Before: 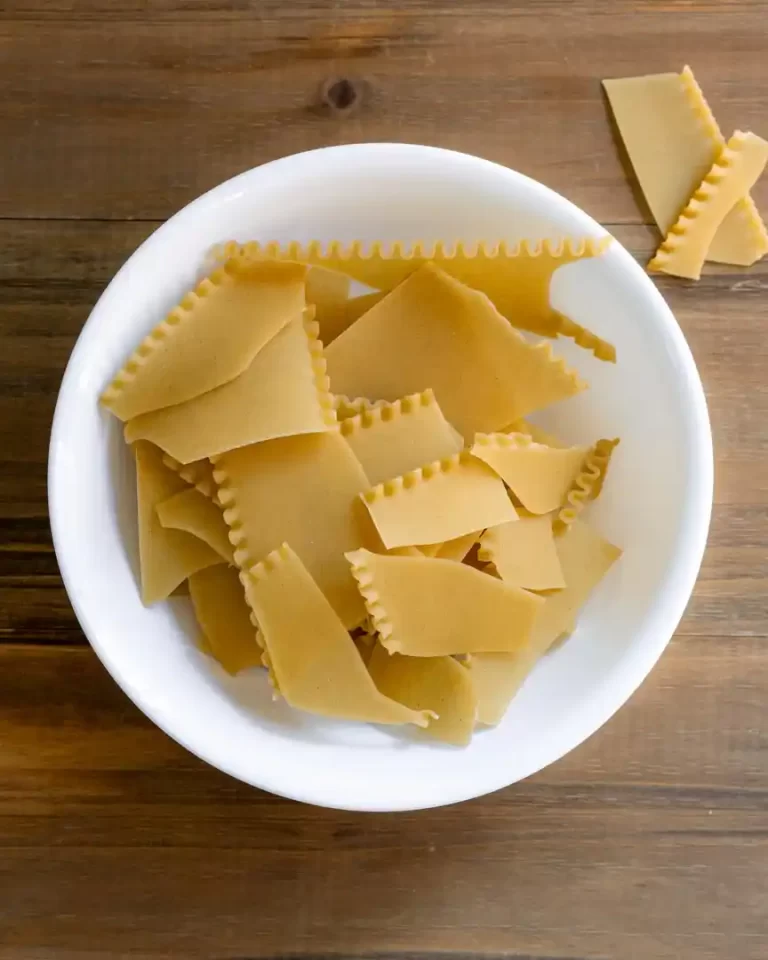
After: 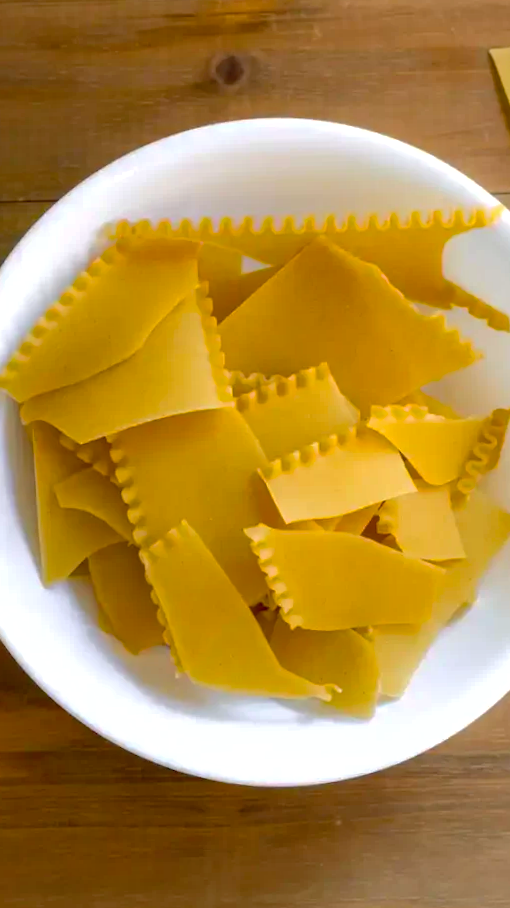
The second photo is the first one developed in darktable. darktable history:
rotate and perspective: rotation -1.42°, crop left 0.016, crop right 0.984, crop top 0.035, crop bottom 0.965
exposure: exposure 0.197 EV, compensate highlight preservation false
crop and rotate: left 13.409%, right 19.924%
shadows and highlights: on, module defaults
color balance rgb: perceptual saturation grading › global saturation 30%, global vibrance 20%
